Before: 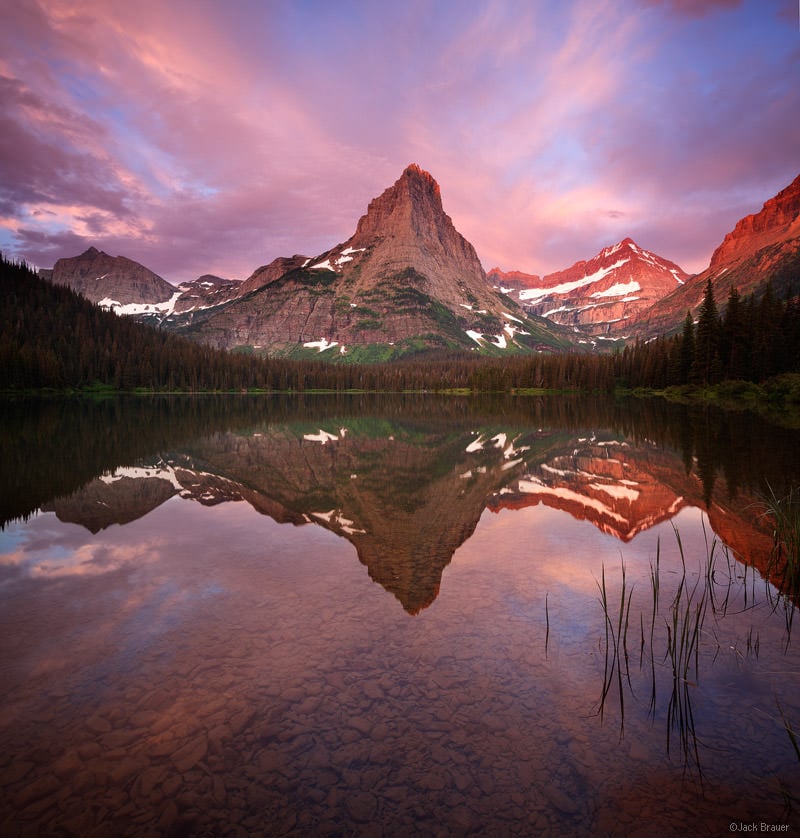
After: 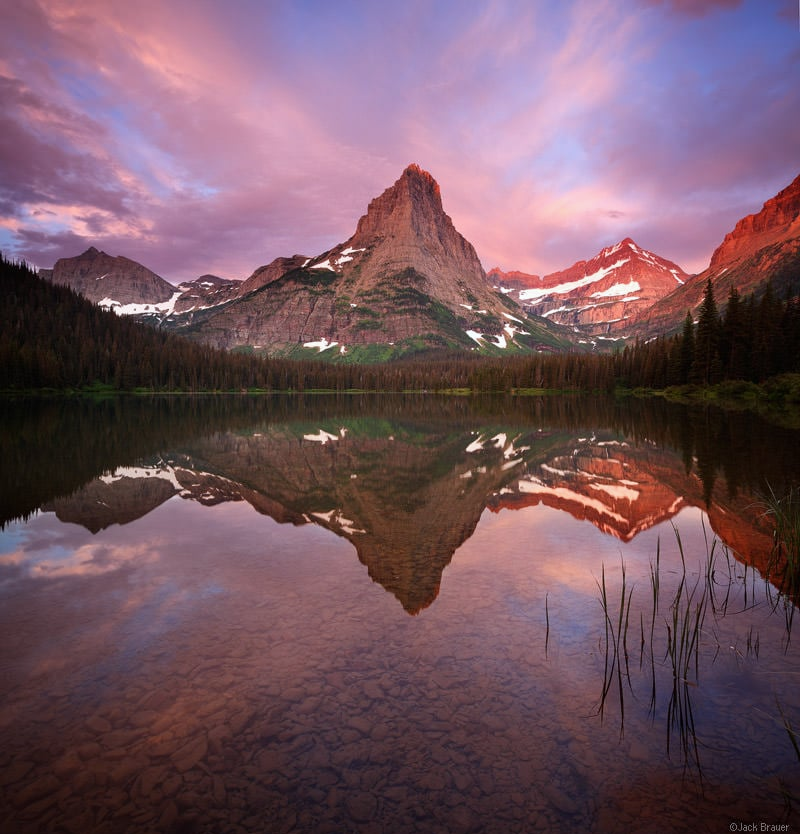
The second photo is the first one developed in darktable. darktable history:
crop: top 0.05%, bottom 0.098%
white balance: red 0.982, blue 1.018
